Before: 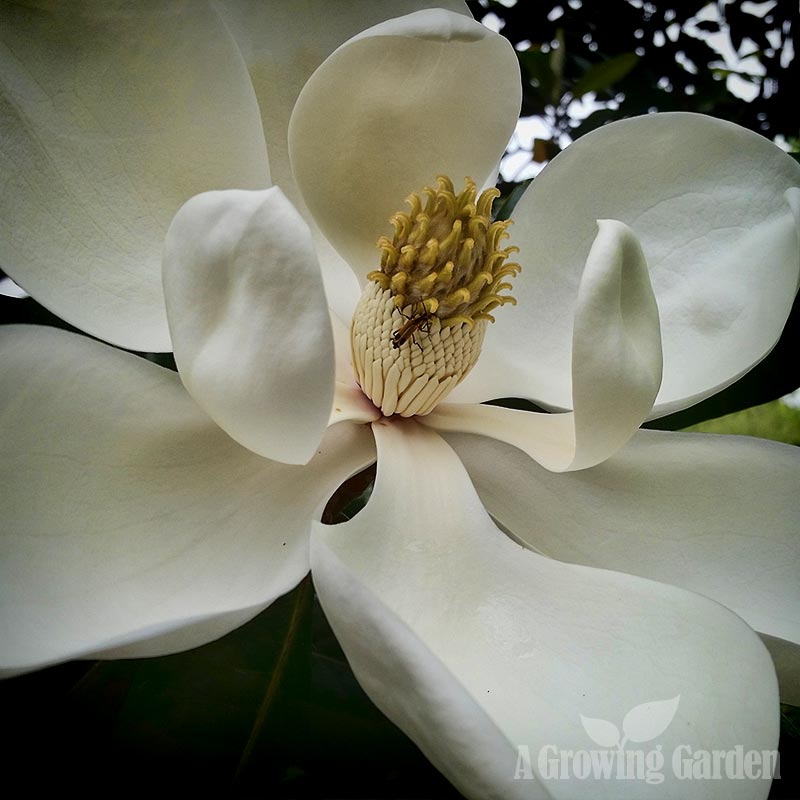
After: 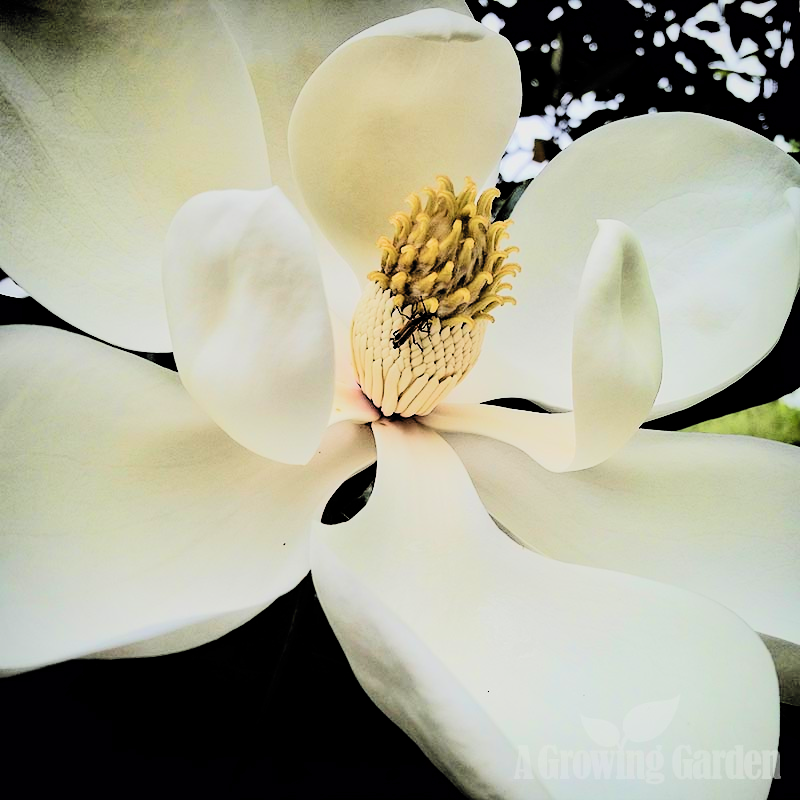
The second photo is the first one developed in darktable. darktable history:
shadows and highlights: shadows -30.31, highlights 29.51
tone equalizer: -7 EV 0.163 EV, -6 EV 0.637 EV, -5 EV 1.15 EV, -4 EV 1.33 EV, -3 EV 1.13 EV, -2 EV 0.6 EV, -1 EV 0.16 EV, edges refinement/feathering 500, mask exposure compensation -1.57 EV, preserve details no
filmic rgb: black relative exposure -5.11 EV, white relative exposure 3.99 EV, threshold 3.02 EV, hardness 2.89, contrast 1.384, highlights saturation mix -21.47%, color science v6 (2022), enable highlight reconstruction true
